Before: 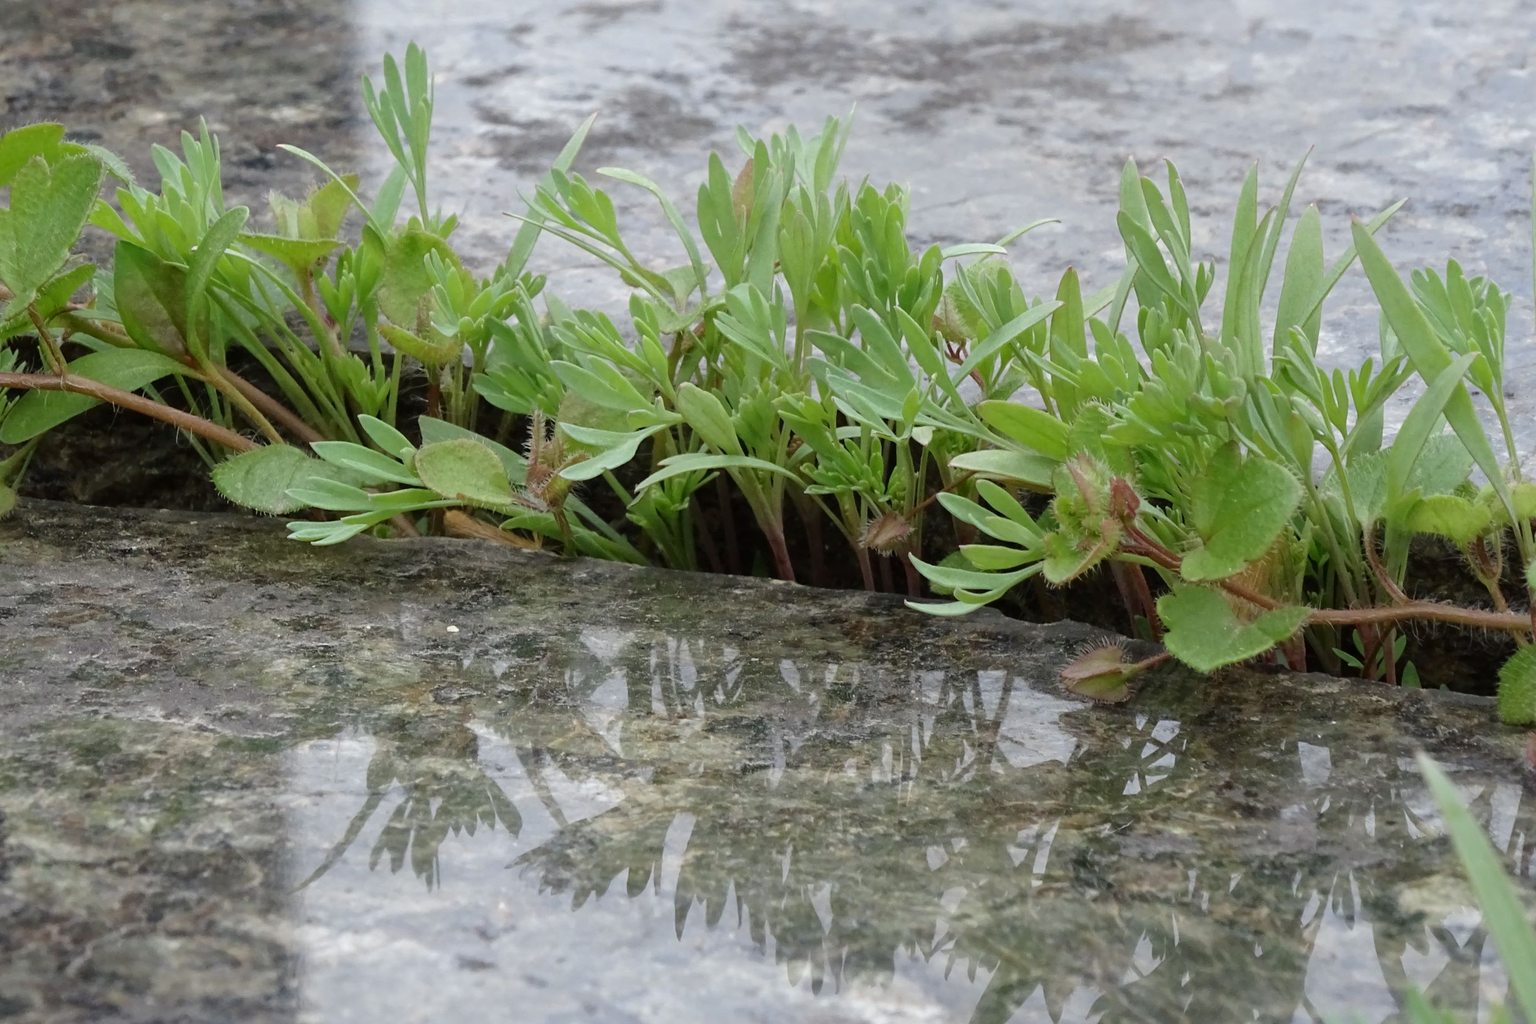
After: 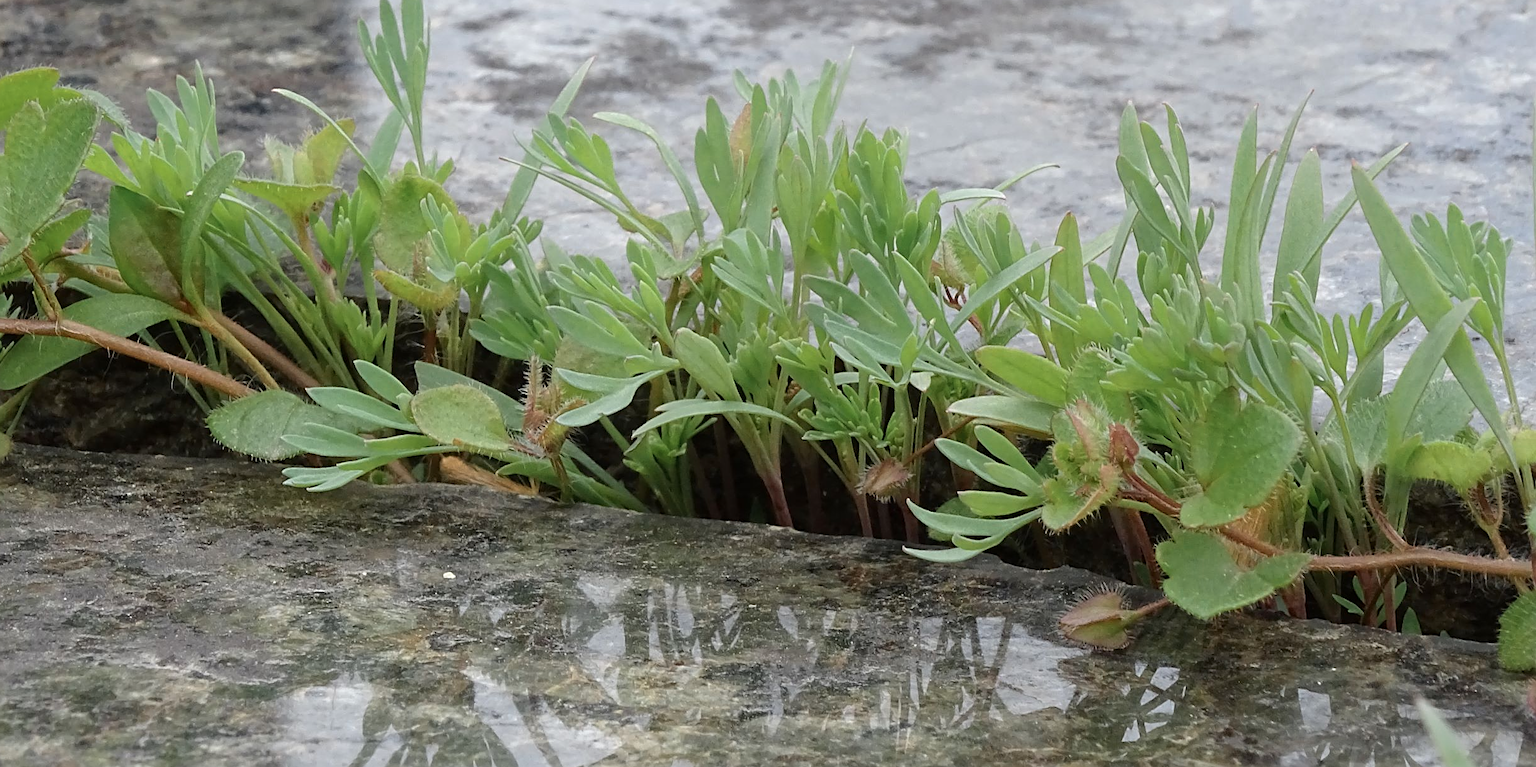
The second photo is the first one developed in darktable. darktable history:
crop: left 0.393%, top 5.481%, bottom 19.882%
sharpen: on, module defaults
color zones: curves: ch0 [(0.018, 0.548) (0.197, 0.654) (0.425, 0.447) (0.605, 0.658) (0.732, 0.579)]; ch1 [(0.105, 0.531) (0.224, 0.531) (0.386, 0.39) (0.618, 0.456) (0.732, 0.456) (0.956, 0.421)]; ch2 [(0.039, 0.583) (0.215, 0.465) (0.399, 0.544) (0.465, 0.548) (0.614, 0.447) (0.724, 0.43) (0.882, 0.623) (0.956, 0.632)]
